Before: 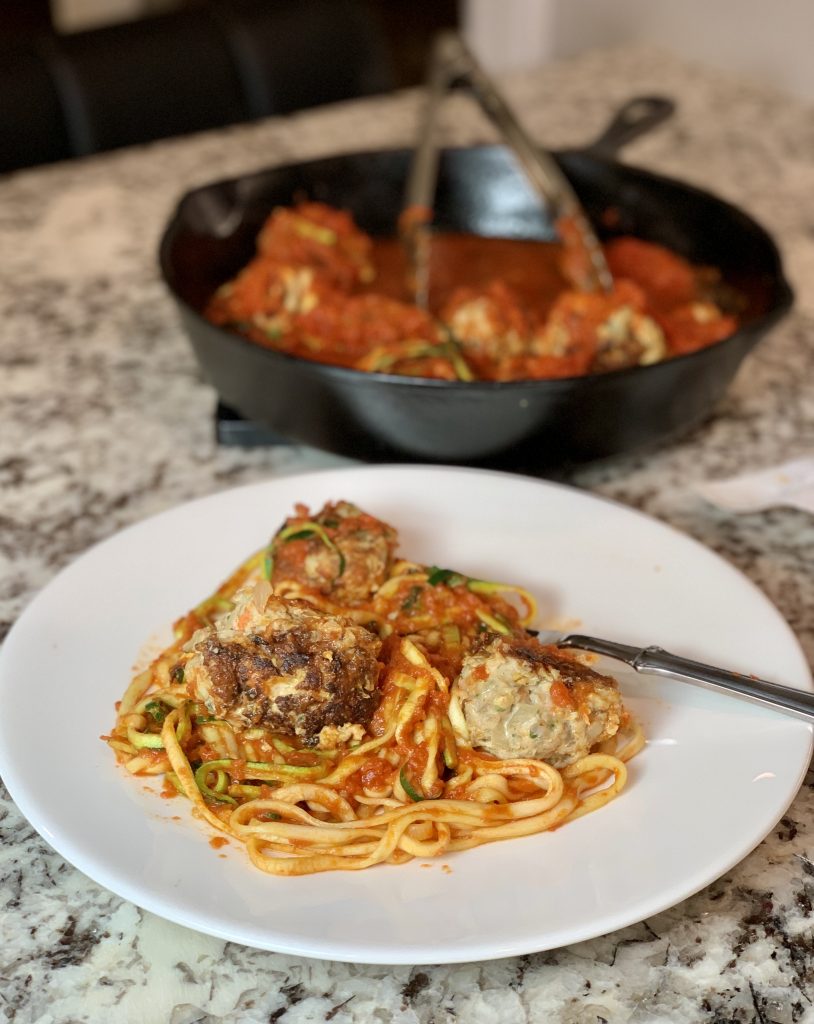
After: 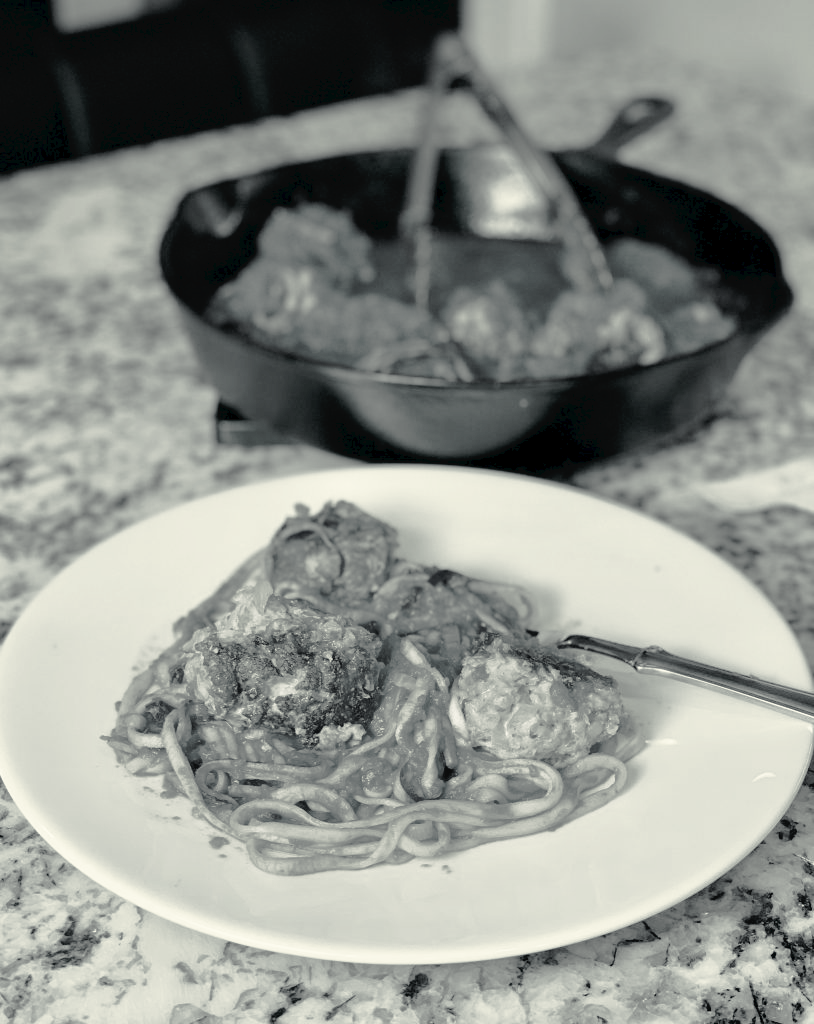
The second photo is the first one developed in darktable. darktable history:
tone curve: curves: ch0 [(0, 0) (0.003, 0.03) (0.011, 0.03) (0.025, 0.033) (0.044, 0.038) (0.069, 0.057) (0.1, 0.109) (0.136, 0.174) (0.177, 0.243) (0.224, 0.313) (0.277, 0.391) (0.335, 0.464) (0.399, 0.515) (0.468, 0.563) (0.543, 0.616) (0.623, 0.679) (0.709, 0.766) (0.801, 0.865) (0.898, 0.948) (1, 1)], preserve colors none
color look up table: target L [86, 92.85, 87.15, 78.81, 85.27, 74.44, 58.43, 49.98, 56.9, 50.44, 38.6, 51.09, 23.9, 200.14, 83.48, 66.51, 66.16, 58.51, 60.8, 54.81, 33.56, 56.98, 38.6, 30.66, 20.05, 12.28, 96.34, 91.46, 79.52, 85.37, 89.87, 72.49, 73.7, 54.97, 85.37, 63.61, 62, 59.96, 35.29, 40.93, 24.68, 12.45, 90.31, 81.23, 85.98, 82.76, 75.15, 41.44, 2.459], target a [-1.576, -2.468, -1.214, -2.141, -1.766, -2.388, -3.8, -2.487, -3.625, -3.166, -2.848, -3.144, -1.059, 0, -1.608, -3.205, -3.081, -3.419, -3.295, -3.394, -1.943, -3.239, -2.848, -1.615, -1.807, -0.684, -2.582, -2.856, -2.277, -1.263, -1.482, -2.8, -2.469, -2.848, -1.263, -3.033, -2.925, -3.949, -2.338, -3.041, -1.631, -1.394, -1.722, -2.336, -1.718, -1.61, -2.541, -3.34, -2.412], target b [5.978, 10.87, 6.088, 5.086, 6.963, 4.574, 3.696, 1.438, 2.664, 2.064, -0.264, 2.137, -0.834, 0, 6.326, 4.541, 4.021, 3.83, 3.691, 2.75, -0.675, 2.785, -0.264, -0.639, -0.651, -0.748, 12.62, 9.689, 5.169, 6.596, 8.201, 4.403, 5.086, 2.125, 6.596, 3.172, 3.069, 4.232, -0.163, 0.778, -1.03, -0.509, 8.324, 5.85, 6.68, 6.337, 4.615, 0.669, -0.667], num patches 49
